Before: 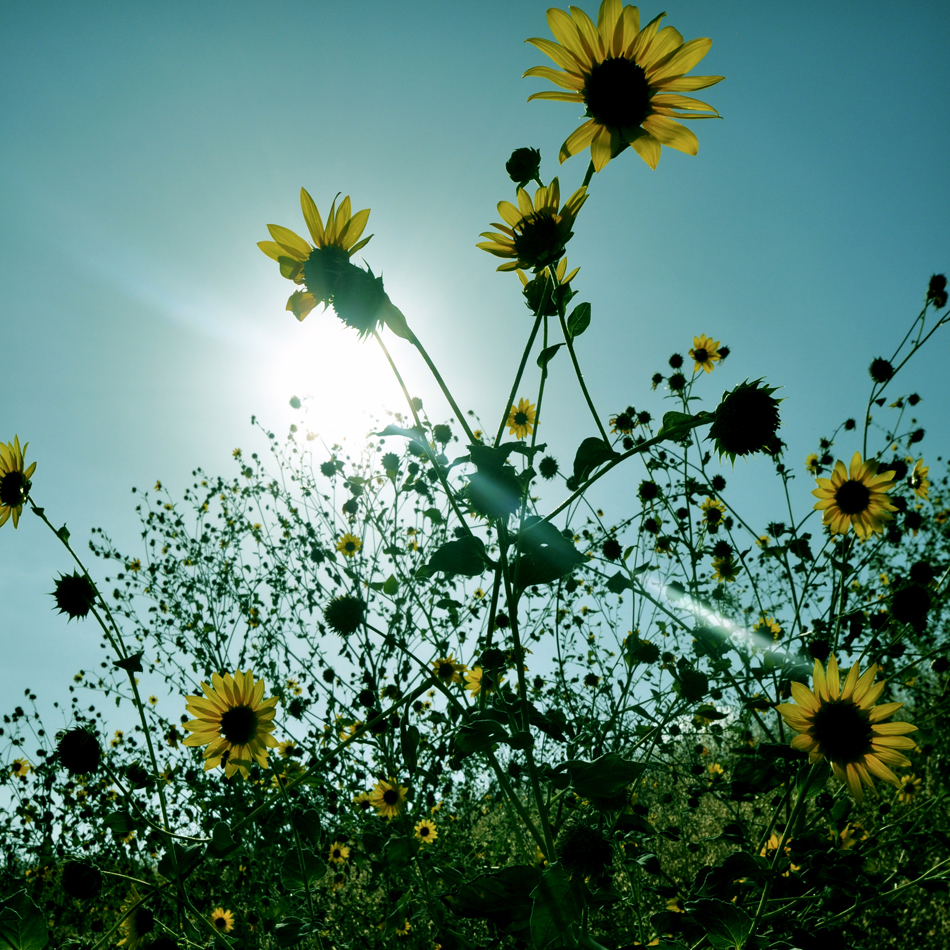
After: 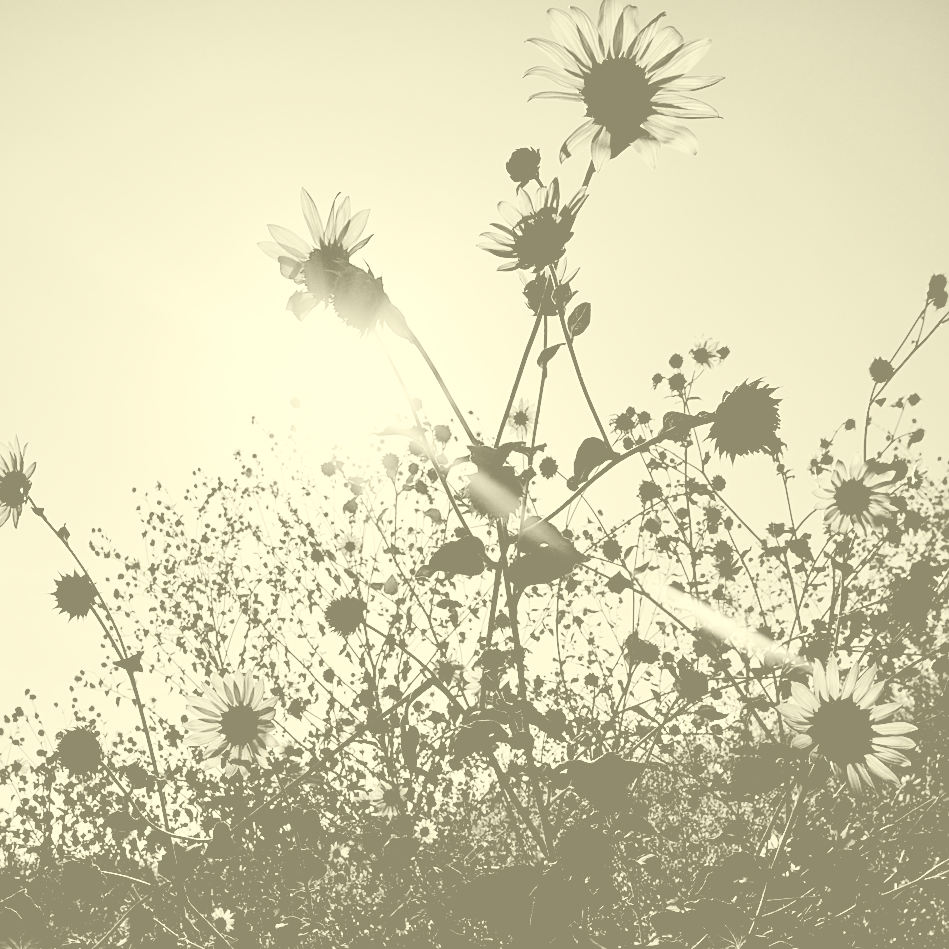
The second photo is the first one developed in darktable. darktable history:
white balance: red 0.871, blue 1.249
filmic rgb: black relative exposure -3.21 EV, white relative exposure 7.02 EV, hardness 1.46, contrast 1.35
colorize: hue 43.2°, saturation 40%, version 1
sharpen: on, module defaults
contrast brightness saturation: contrast 0.1, brightness 0.3, saturation 0.14
color balance: output saturation 120%
